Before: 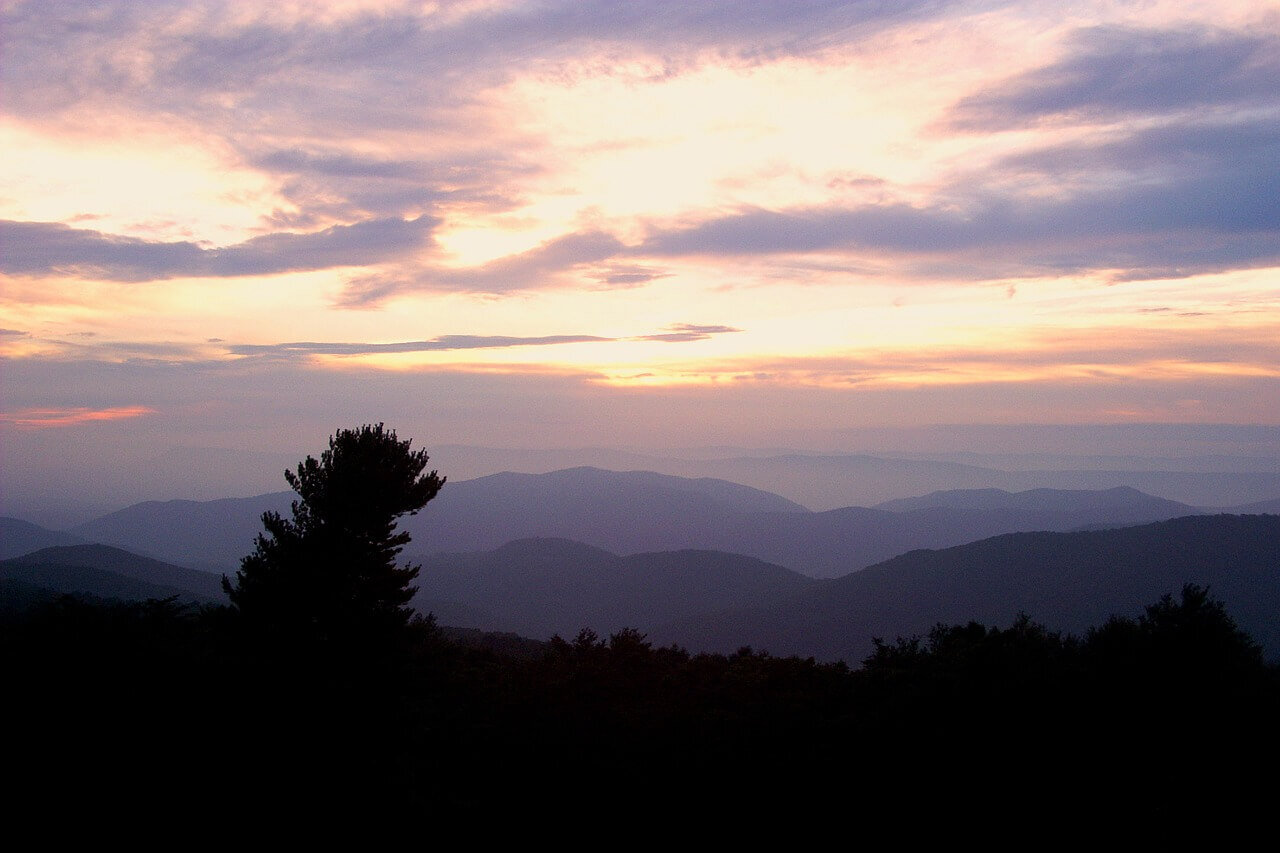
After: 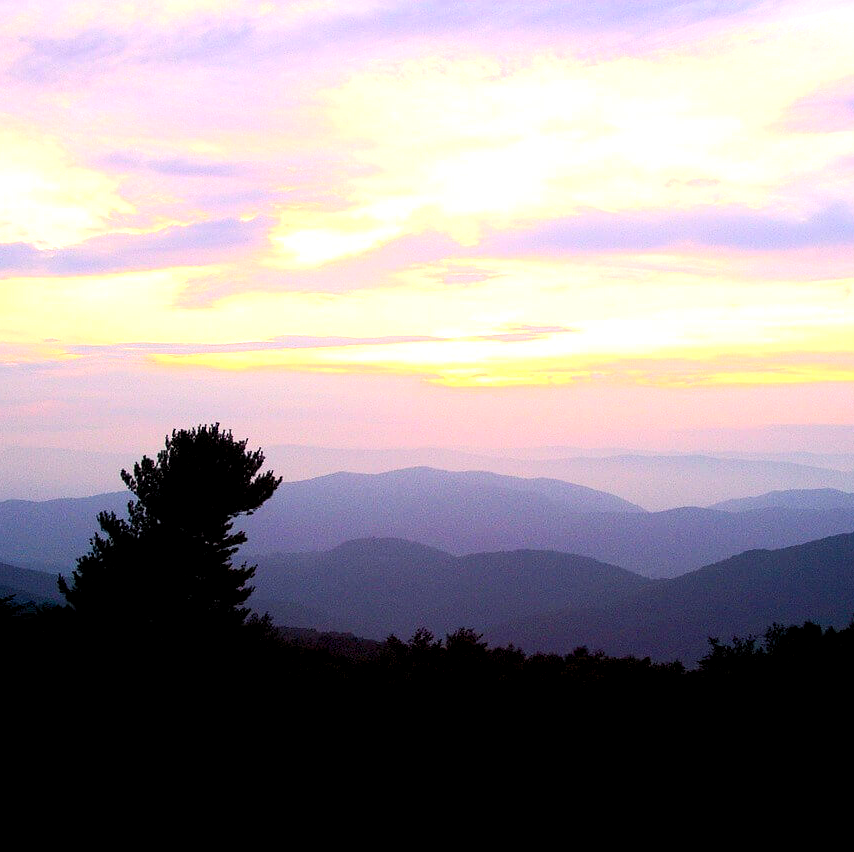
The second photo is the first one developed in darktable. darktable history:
crop and rotate: left 12.814%, right 20.443%
color balance rgb: shadows lift › chroma 2.018%, shadows lift › hue 217.08°, highlights gain › luminance 14.795%, global offset › luminance -0.274%, global offset › hue 260.65°, perceptual saturation grading › global saturation 25.501%, perceptual brilliance grading › global brilliance 18.567%
contrast brightness saturation: contrast 0.202, brightness 0.149, saturation 0.145
